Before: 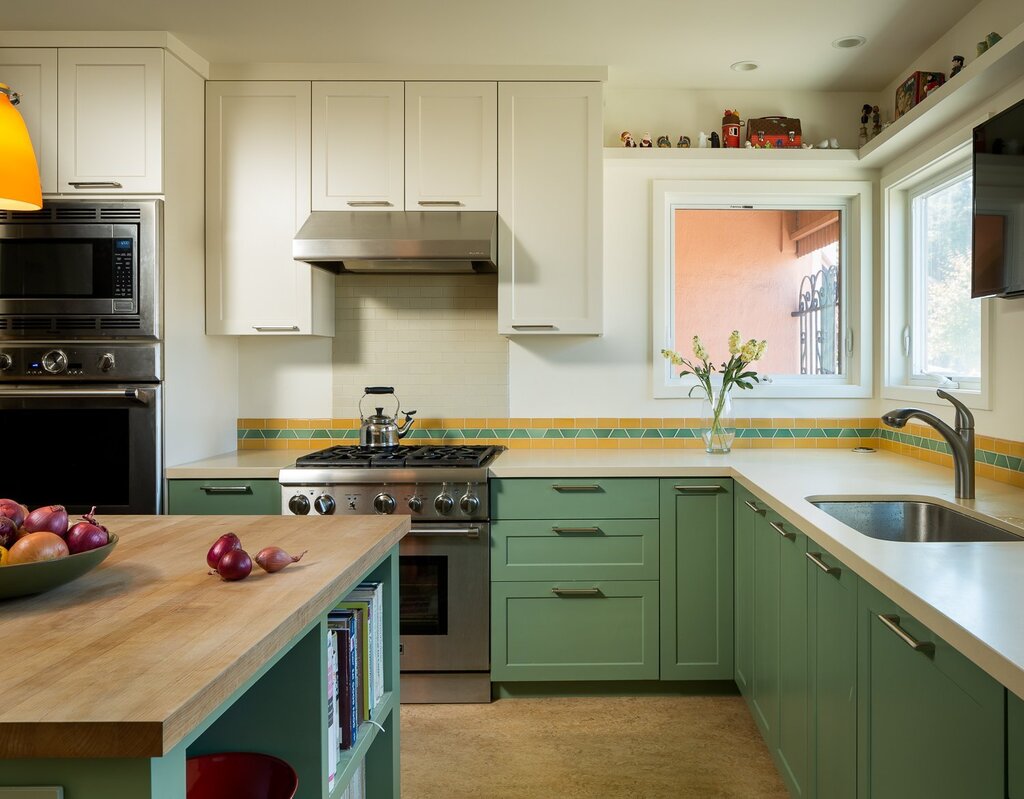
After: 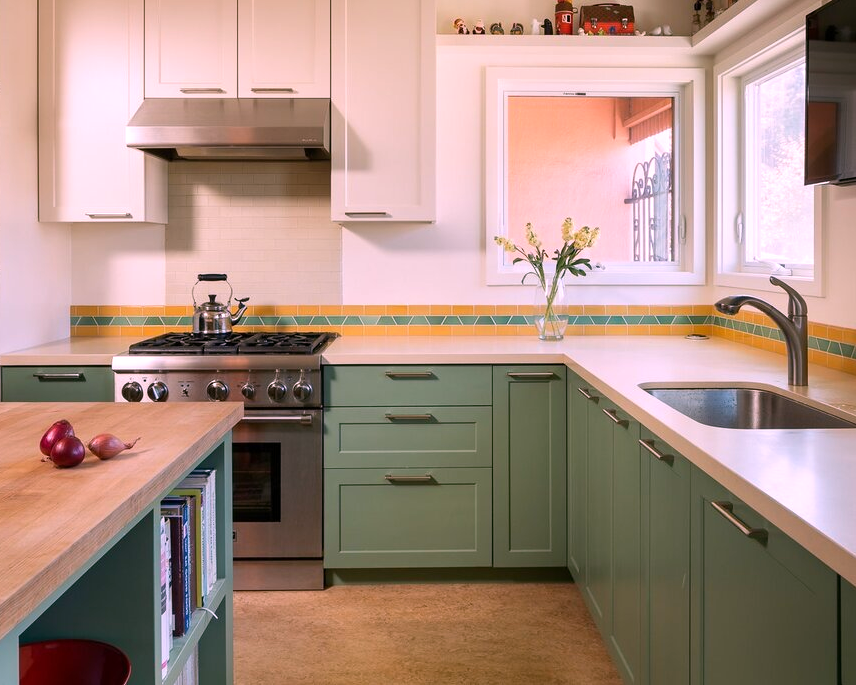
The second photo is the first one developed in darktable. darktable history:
tone equalizer: on, module defaults
white balance: red 1.188, blue 1.11
crop: left 16.315%, top 14.246%
